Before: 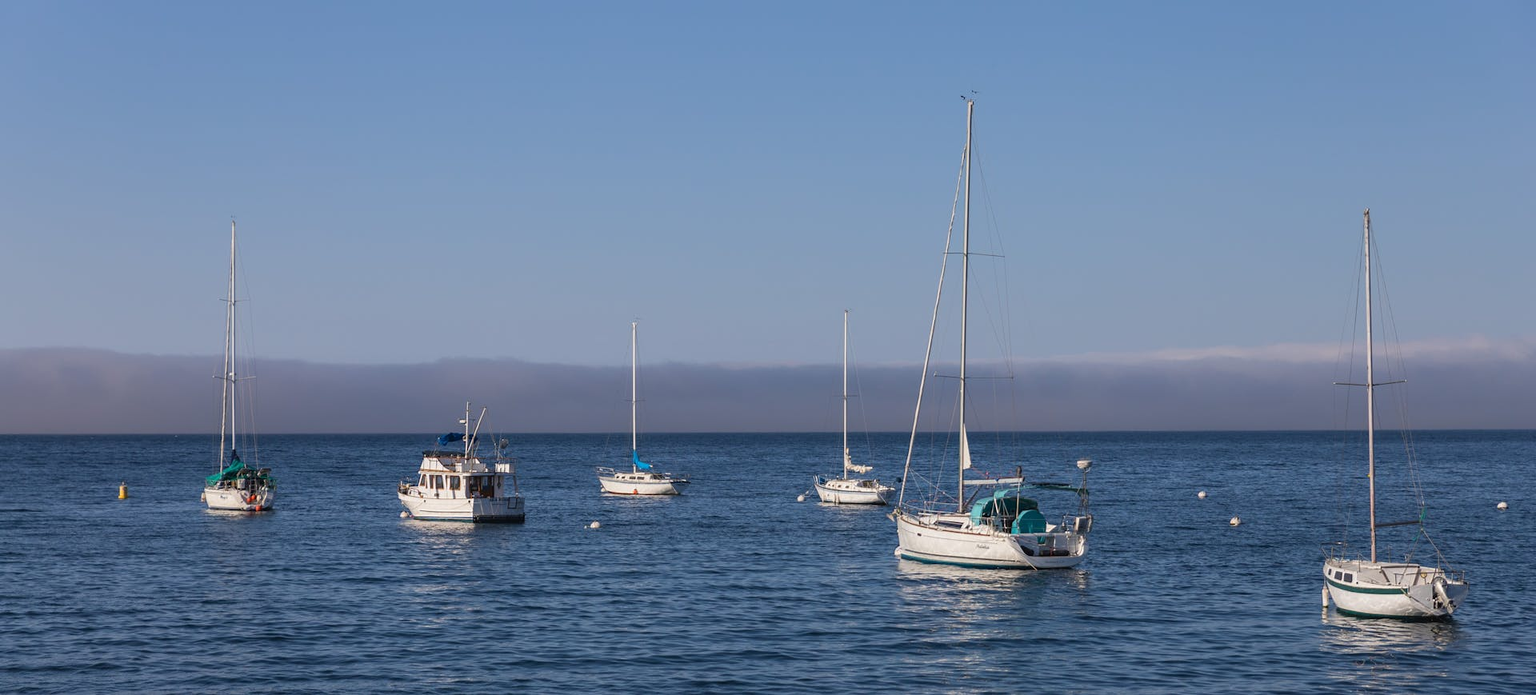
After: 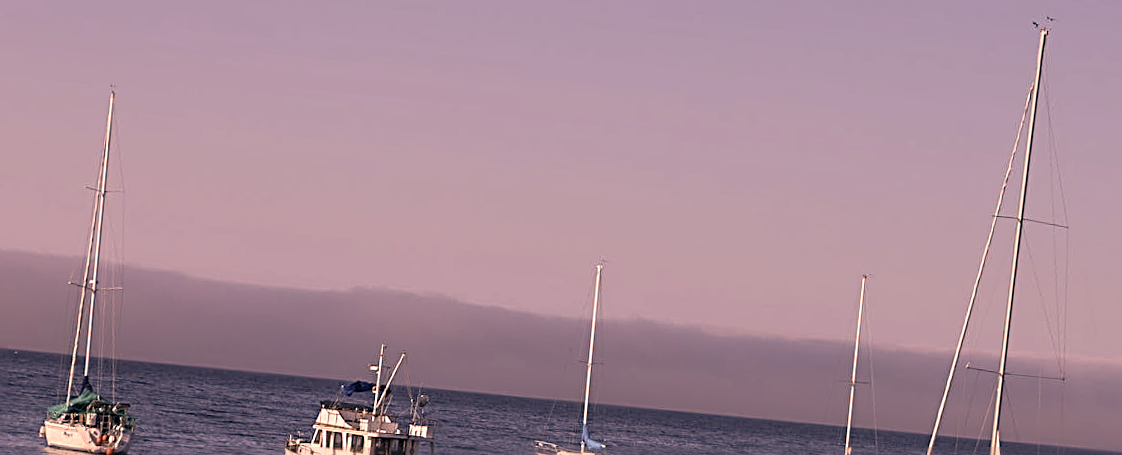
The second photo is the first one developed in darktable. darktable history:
color calibration: gray › normalize channels true, illuminant F (fluorescent), F source F9 (Cool White Deluxe 4150 K) – high CRI, x 0.374, y 0.373, temperature 4157.4 K, gamut compression 0.012
sharpen: radius 3.054, amount 0.769
color correction: highlights a* 39.88, highlights b* 39.92, saturation 0.688
crop and rotate: angle -5.46°, left 2.101%, top 6.662%, right 27.387%, bottom 30.114%
exposure: exposure 0.2 EV, compensate highlight preservation false
contrast equalizer: octaves 7, y [[0.5, 0.5, 0.472, 0.5, 0.5, 0.5], [0.5 ×6], [0.5 ×6], [0 ×6], [0 ×6]], mix -0.288
